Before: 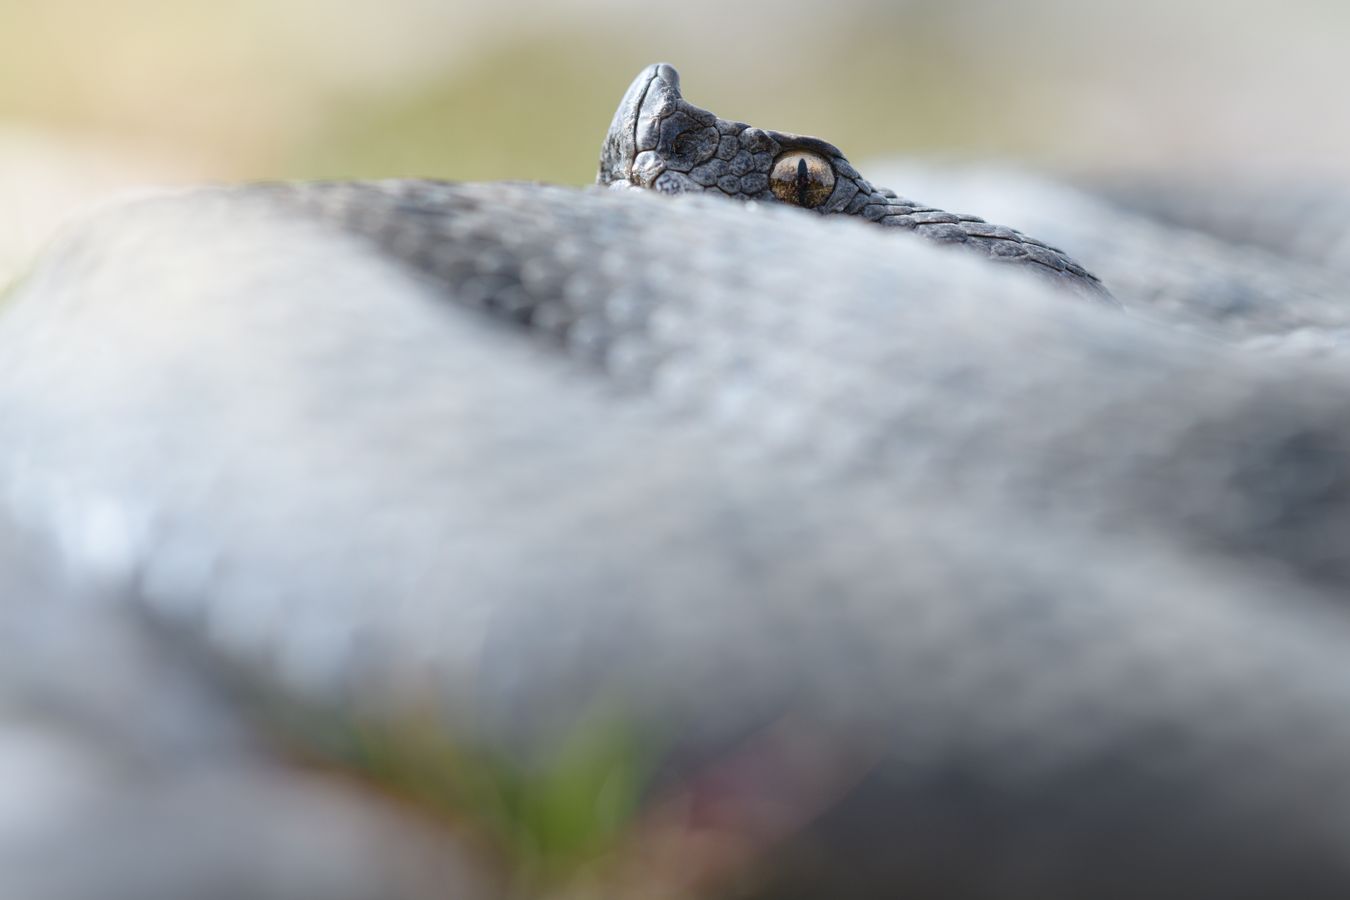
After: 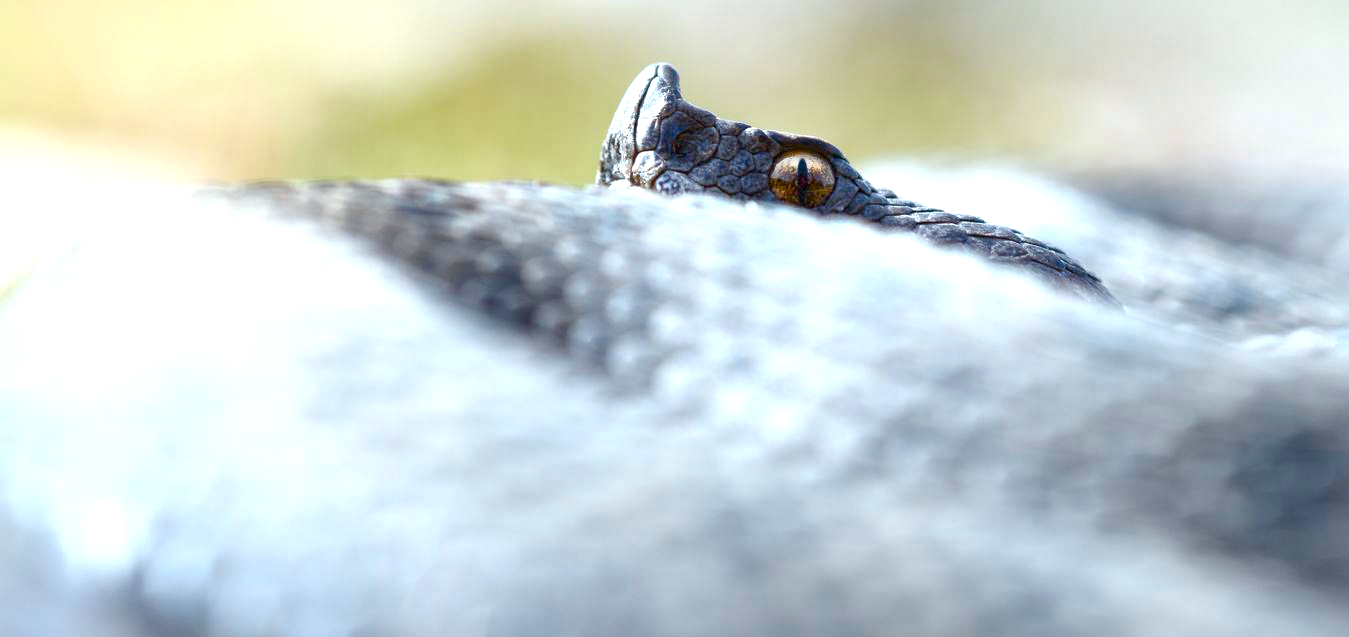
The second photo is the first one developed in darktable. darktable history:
exposure: black level correction 0.001, exposure 0.499 EV, compensate highlight preservation false
local contrast: mode bilateral grid, contrast 71, coarseness 75, detail 180%, midtone range 0.2
color correction: highlights a* -2.94, highlights b* -2.12, shadows a* 2.54, shadows b* 2.84
crop: right 0%, bottom 29.138%
color balance rgb: linear chroma grading › shadows 10.538%, linear chroma grading › highlights 10.045%, linear chroma grading › global chroma 15.139%, linear chroma grading › mid-tones 14.68%, perceptual saturation grading › global saturation 20%, perceptual saturation grading › highlights -25.319%, perceptual saturation grading › shadows 49.992%, global vibrance 24.824%
